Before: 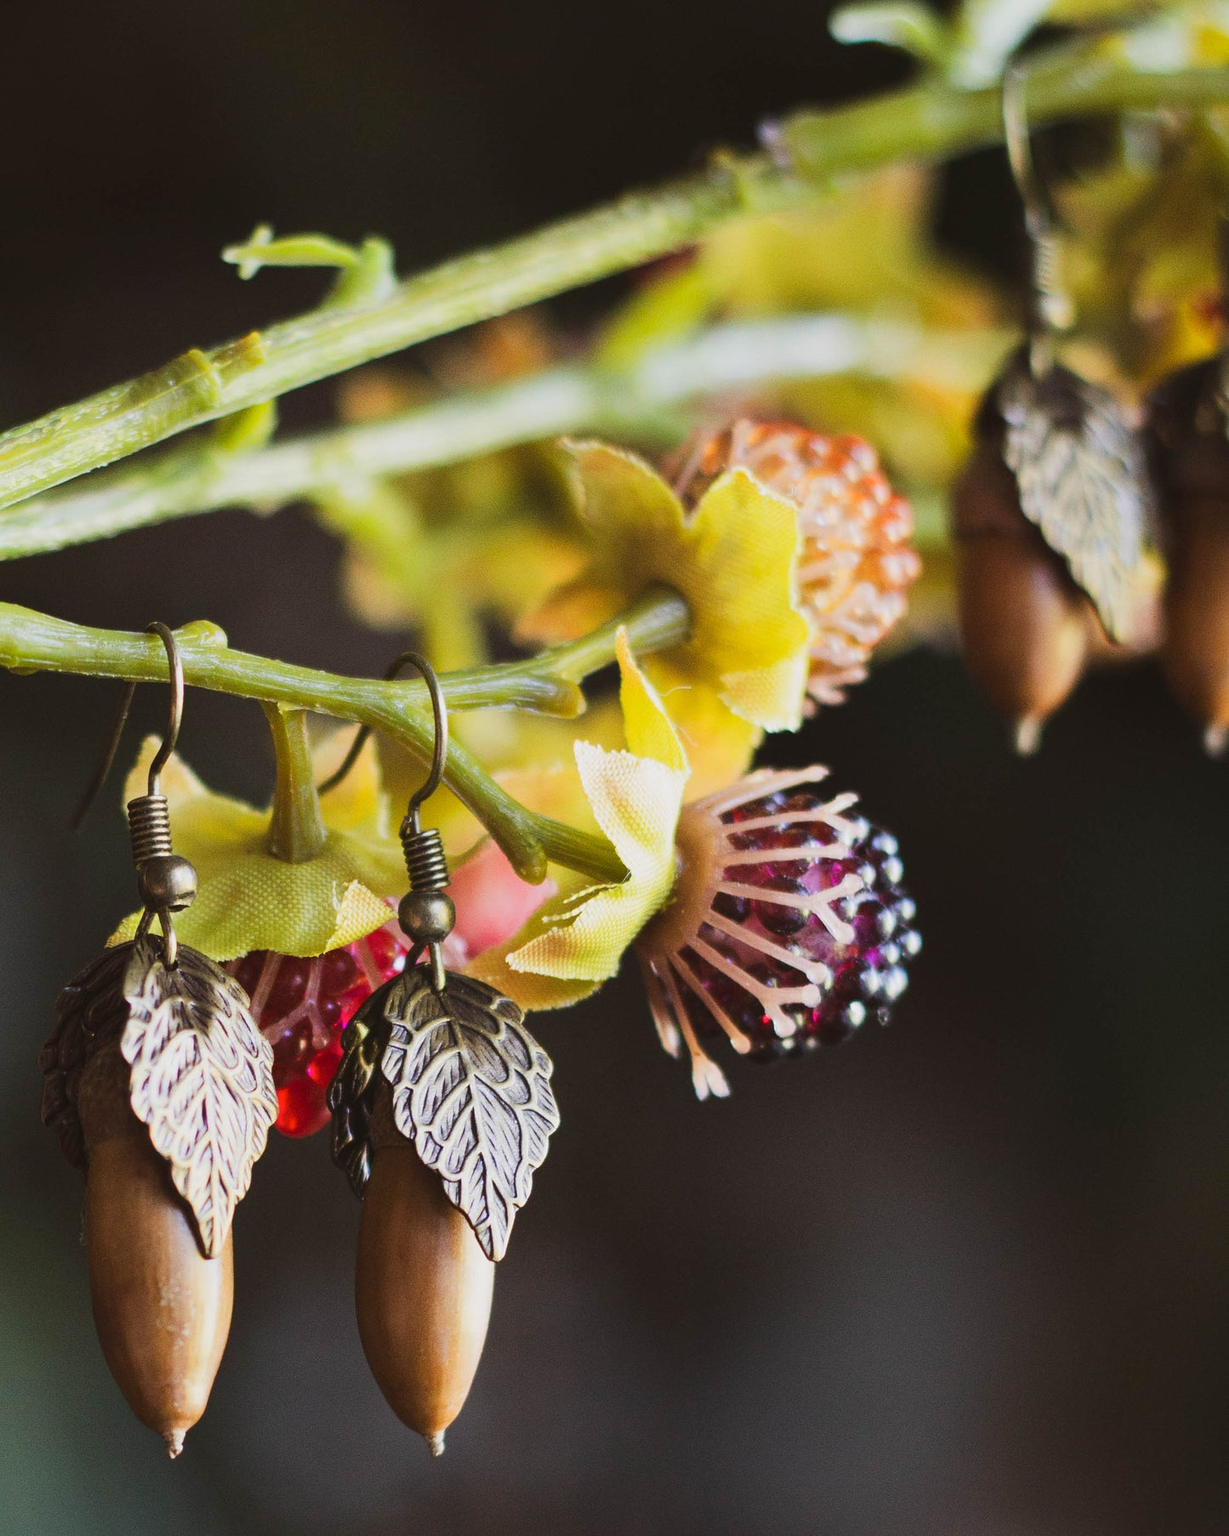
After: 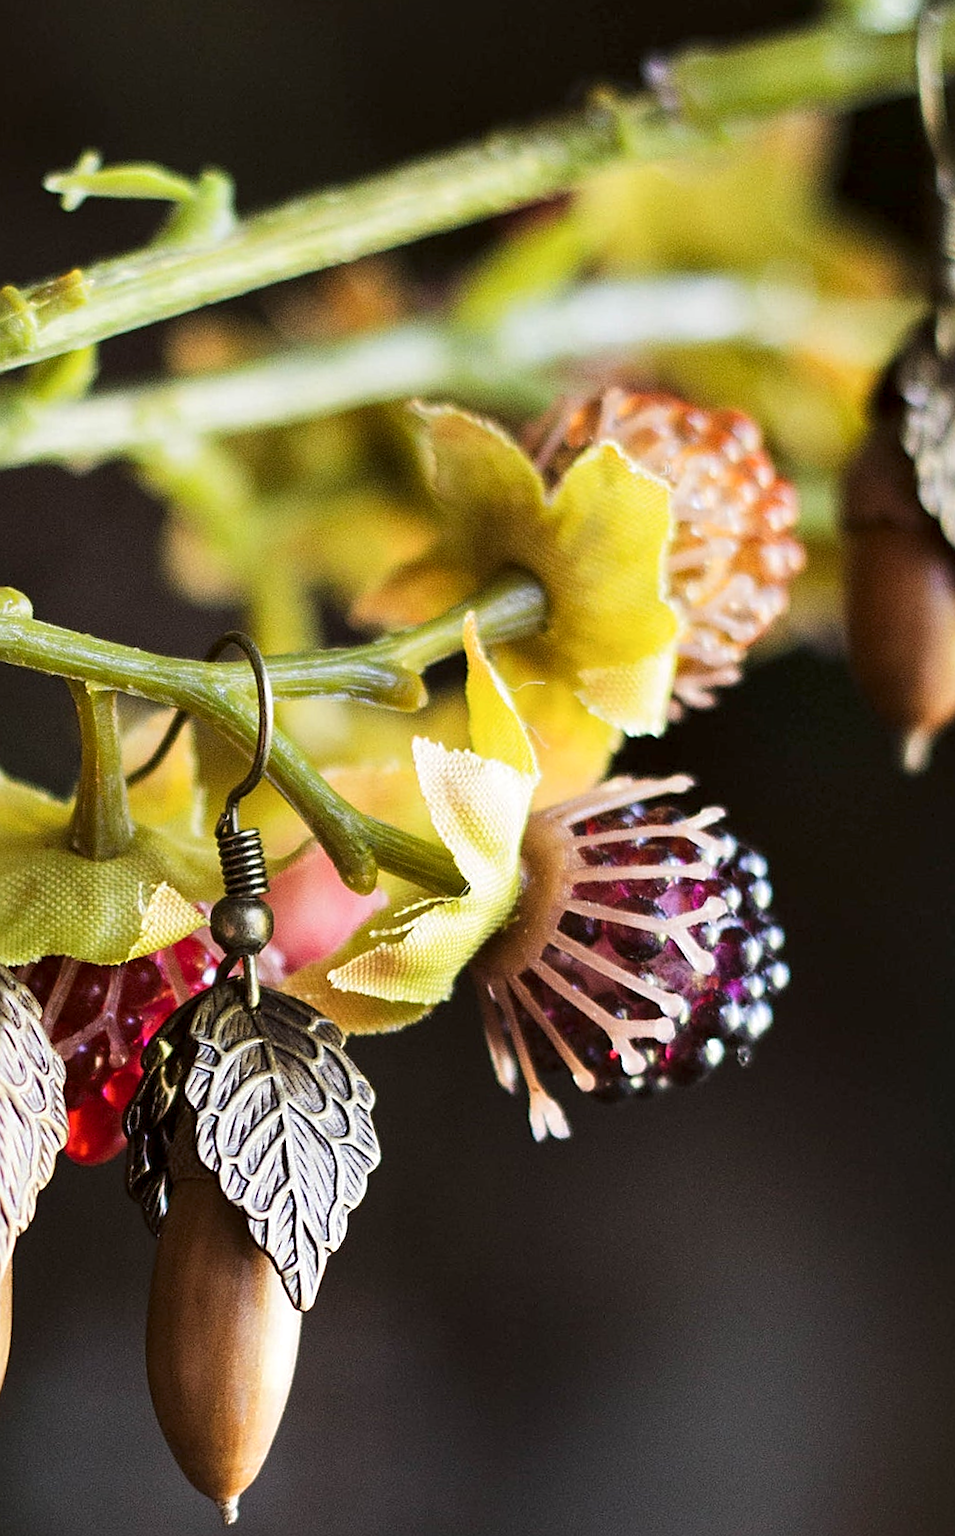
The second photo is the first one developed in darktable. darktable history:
sharpen: on, module defaults
local contrast: highlights 123%, shadows 126%, detail 140%, midtone range 0.254
rotate and perspective: rotation -1°, crop left 0.011, crop right 0.989, crop top 0.025, crop bottom 0.975
crop and rotate: angle -3.27°, left 14.277%, top 0.028%, right 10.766%, bottom 0.028%
